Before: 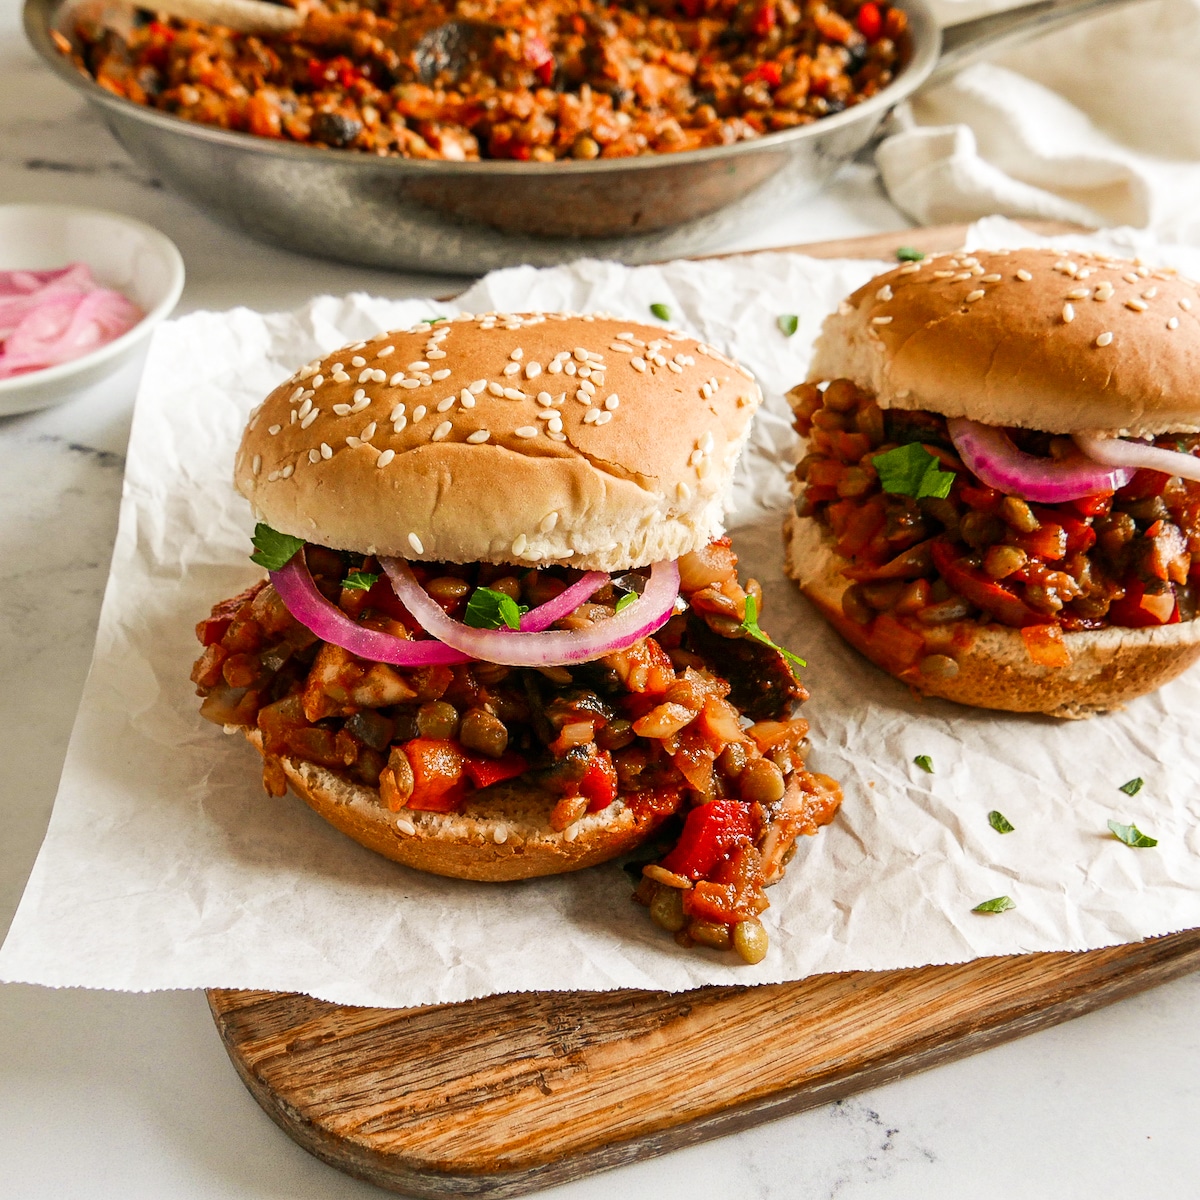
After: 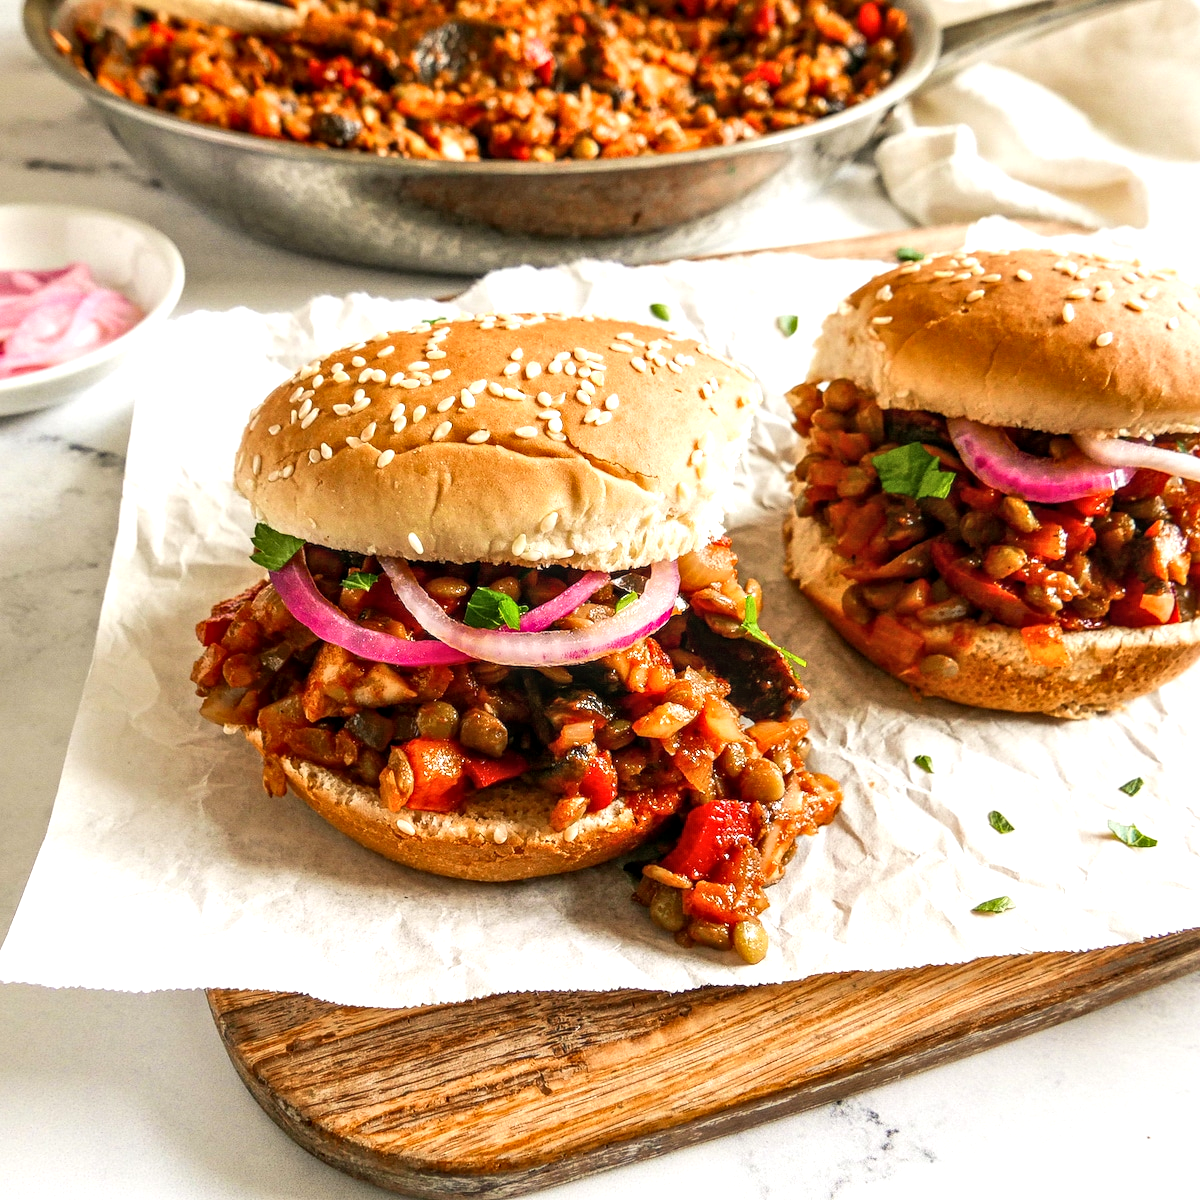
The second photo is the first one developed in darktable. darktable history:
local contrast: on, module defaults
exposure: black level correction 0.001, exposure 0.5 EV, compensate exposure bias true, compensate highlight preservation false
